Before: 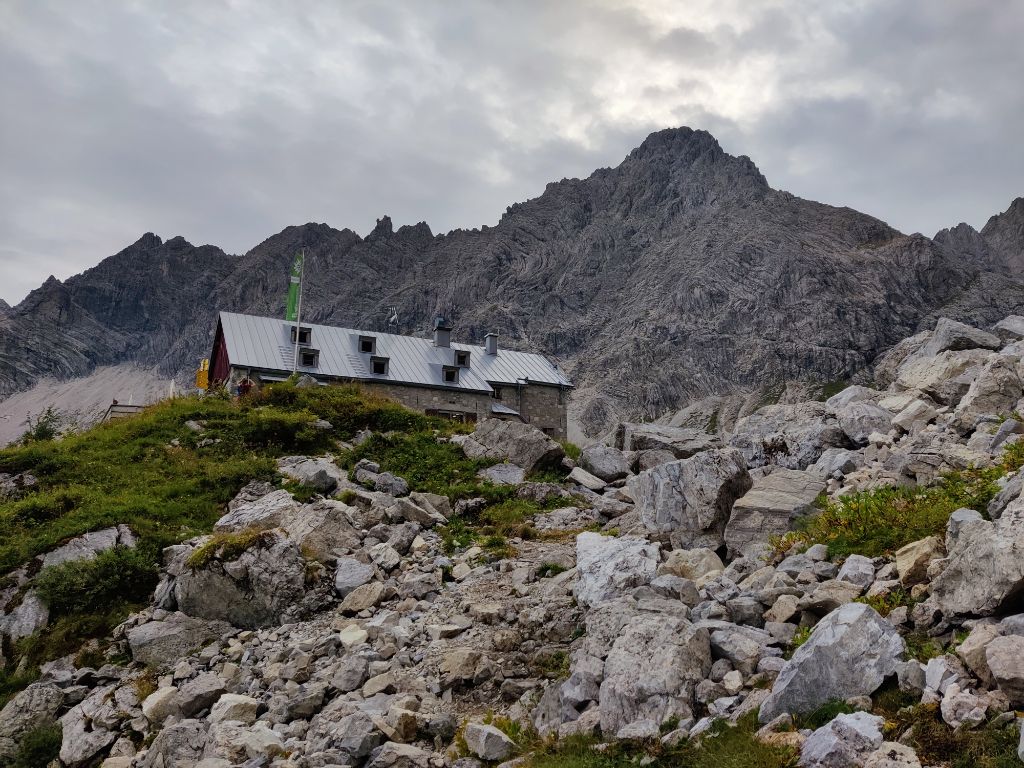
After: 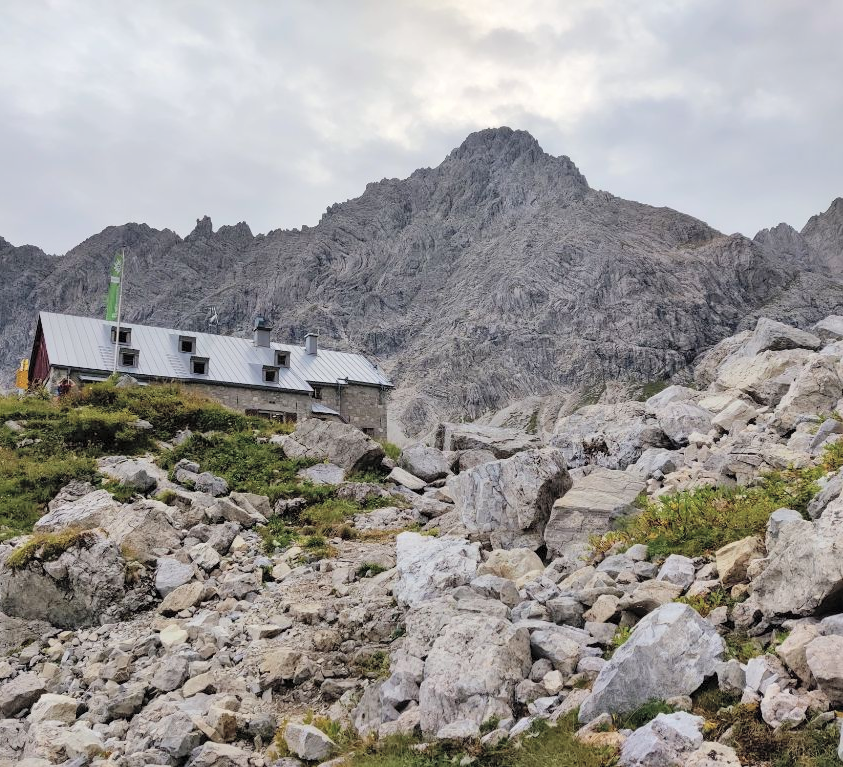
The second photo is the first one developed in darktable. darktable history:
crop: left 17.582%, bottom 0.031%
global tonemap: drago (0.7, 100)
